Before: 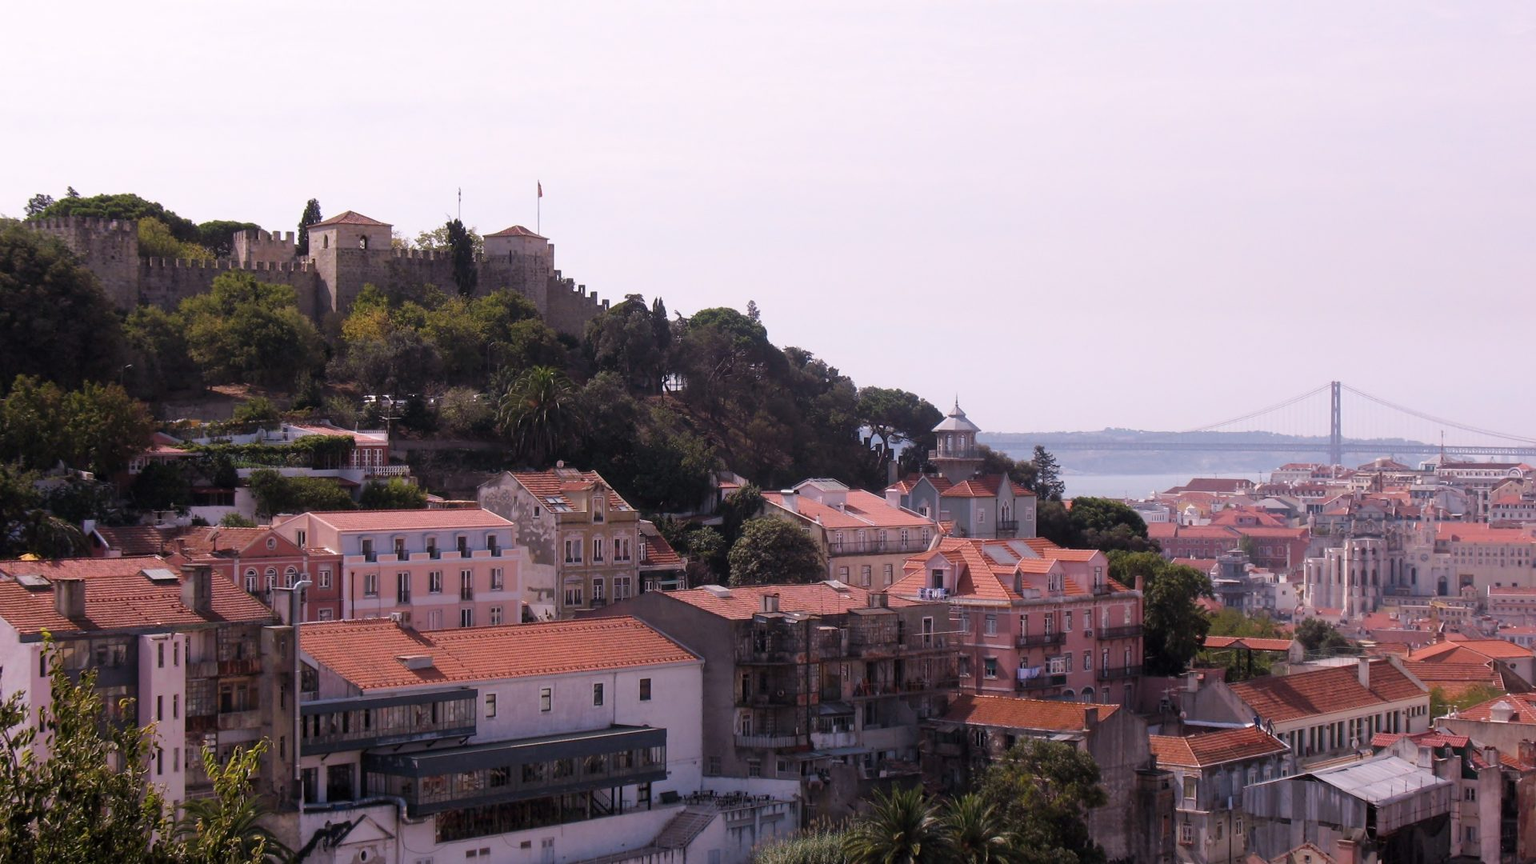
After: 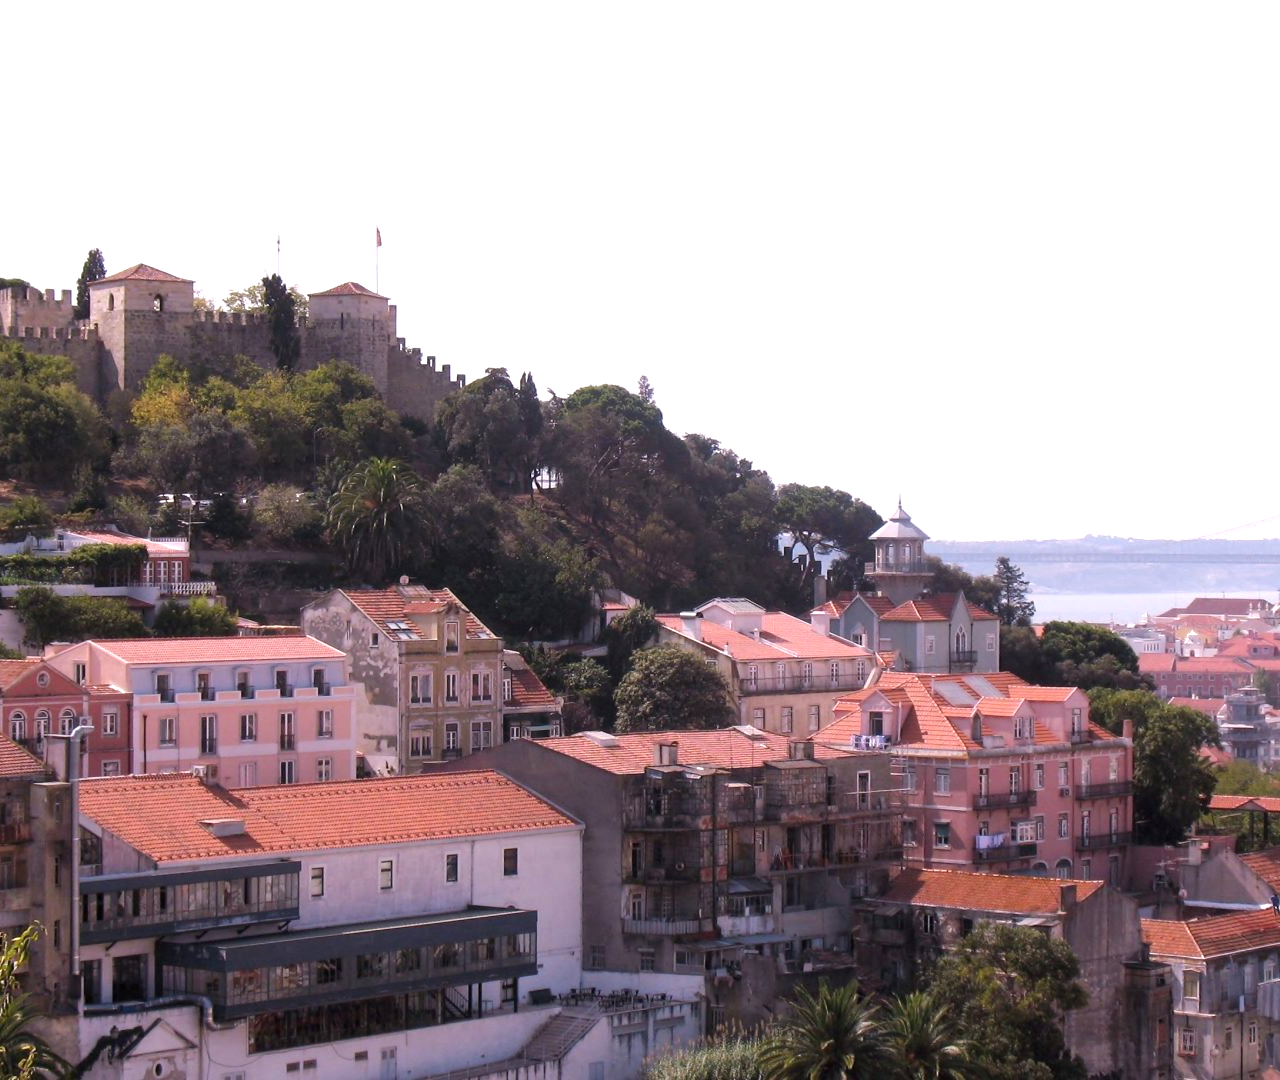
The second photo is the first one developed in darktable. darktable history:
exposure: black level correction 0, exposure 0.7 EV, compensate exposure bias true, compensate highlight preservation false
crop and rotate: left 15.446%, right 17.836%
